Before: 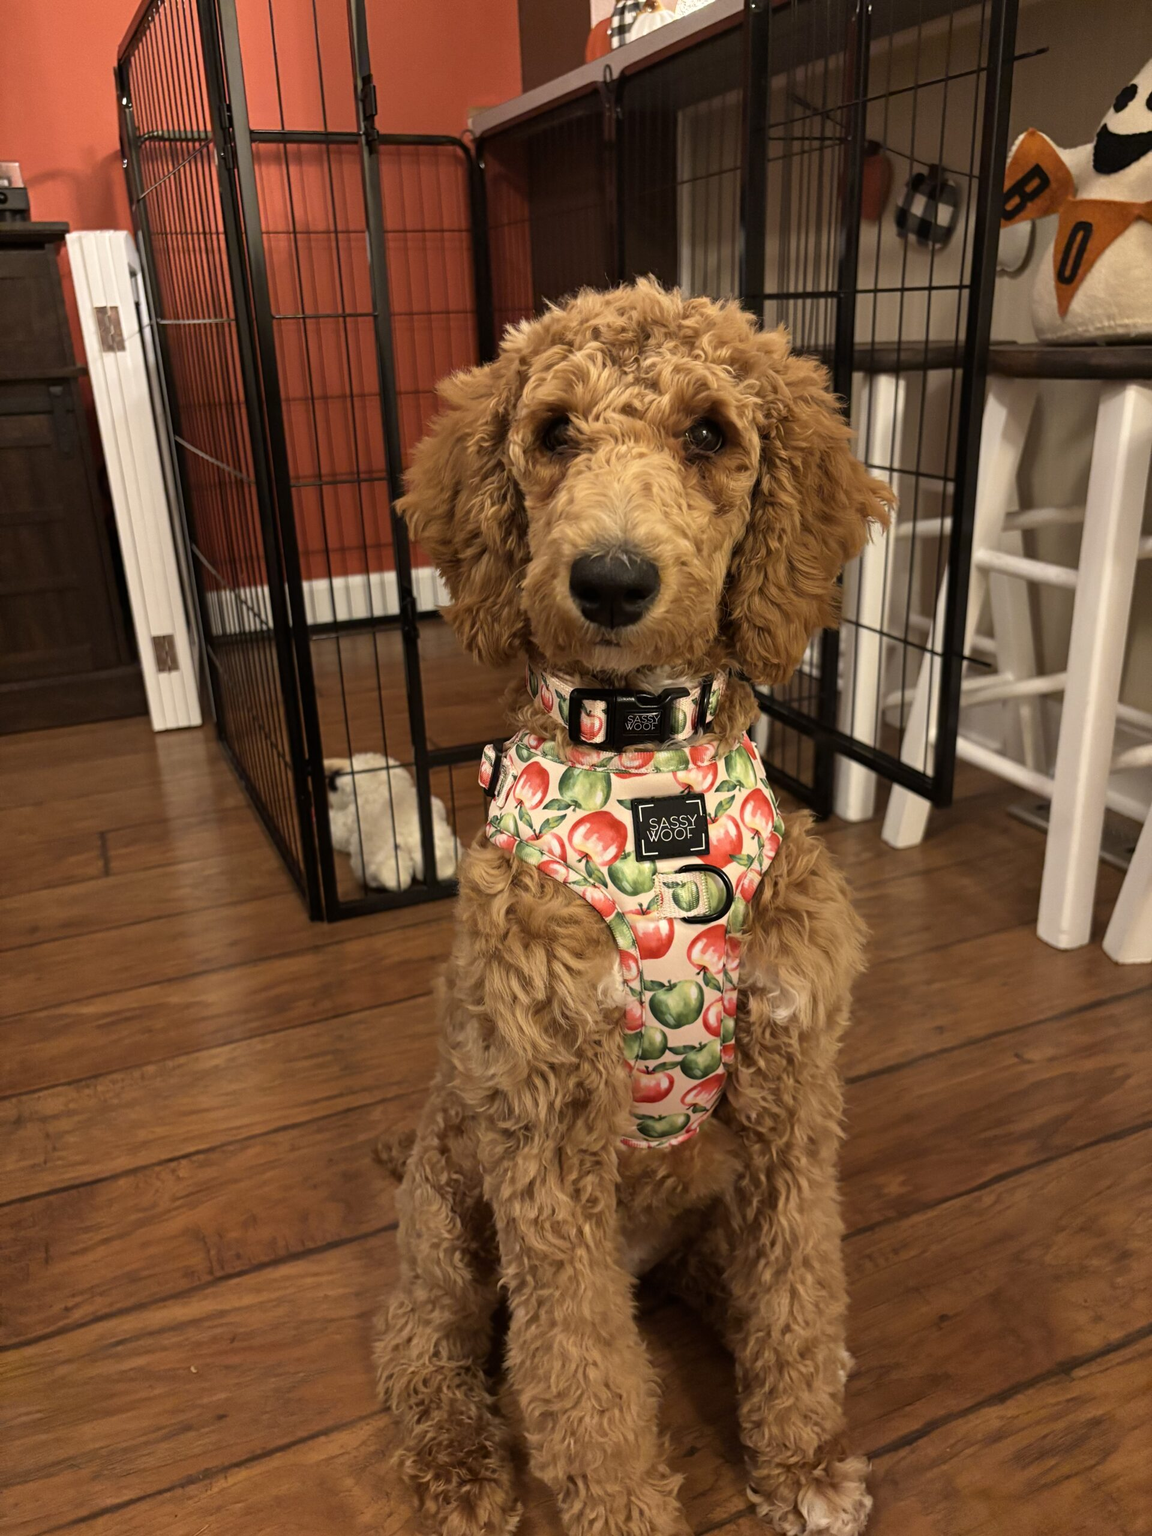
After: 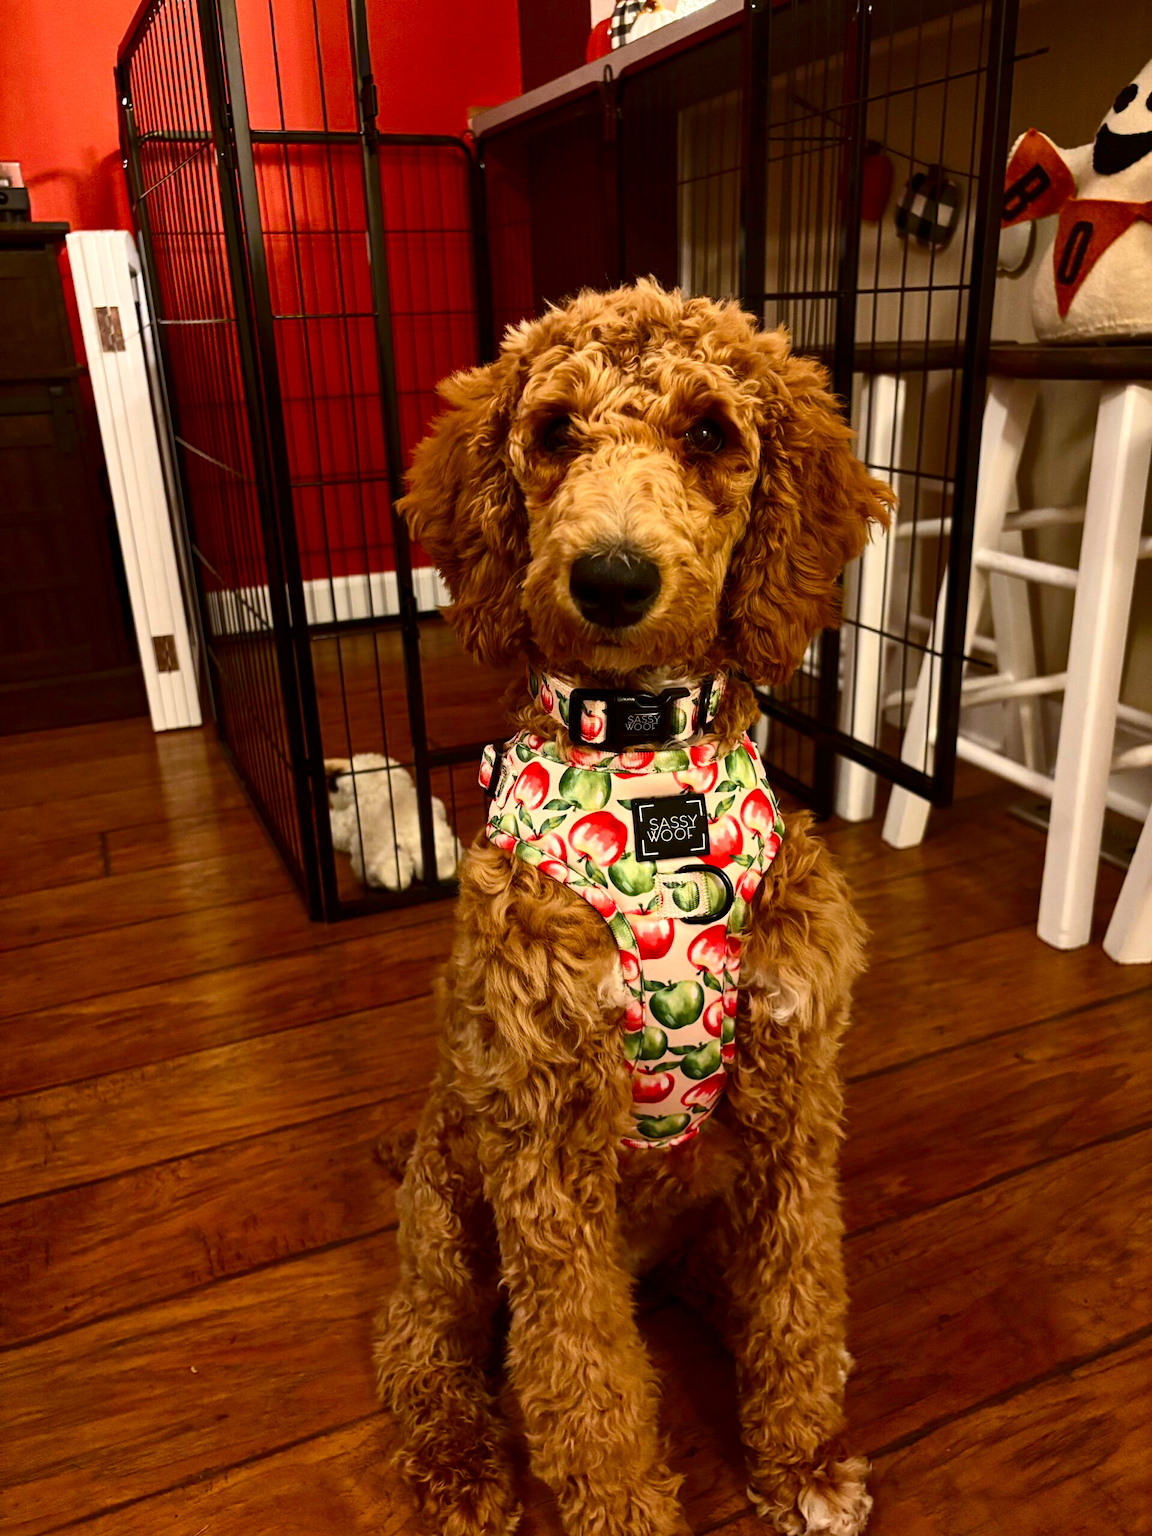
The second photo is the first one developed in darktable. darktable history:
exposure: exposure 0.127 EV, compensate exposure bias true, compensate highlight preservation false
contrast brightness saturation: contrast 0.211, brightness -0.108, saturation 0.208
tone equalizer: on, module defaults
color balance rgb: perceptual saturation grading › global saturation 20%, perceptual saturation grading › highlights -25.478%, perceptual saturation grading › shadows 25.15%
